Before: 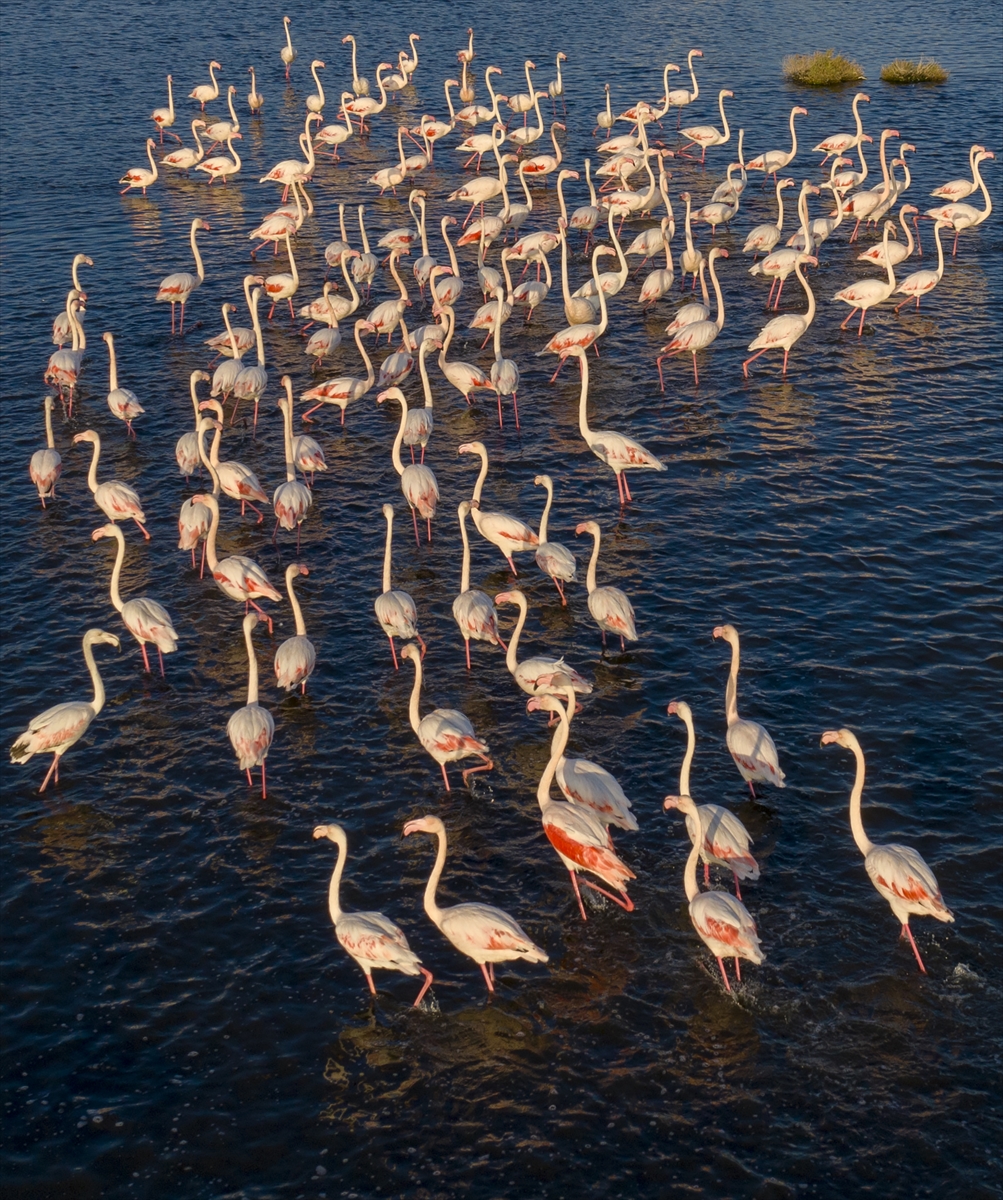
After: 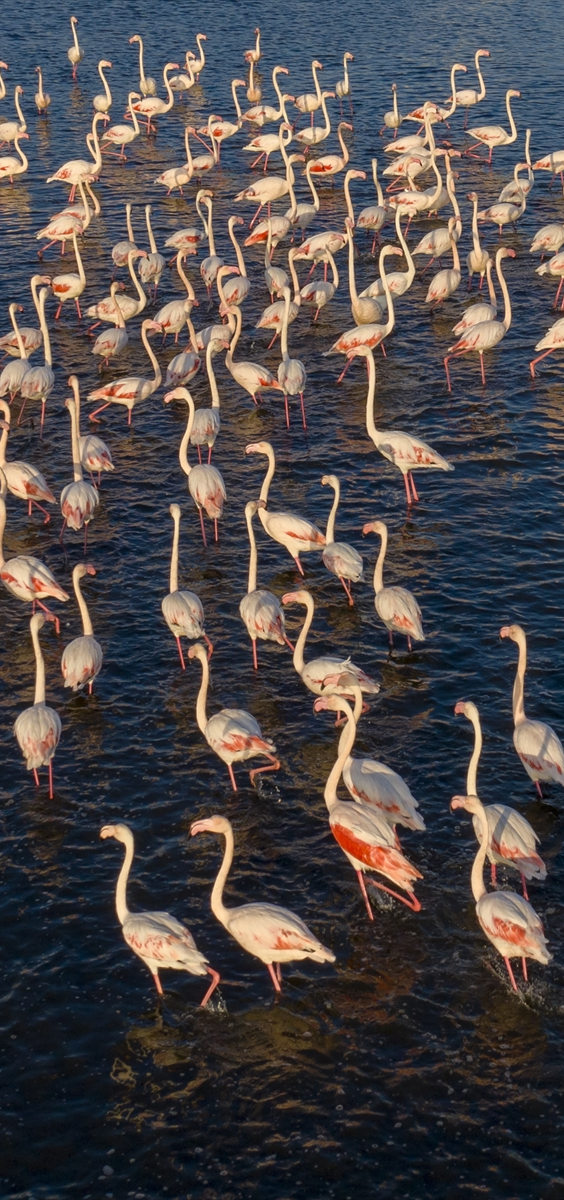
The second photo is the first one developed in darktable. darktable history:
crop: left 21.292%, right 22.434%
